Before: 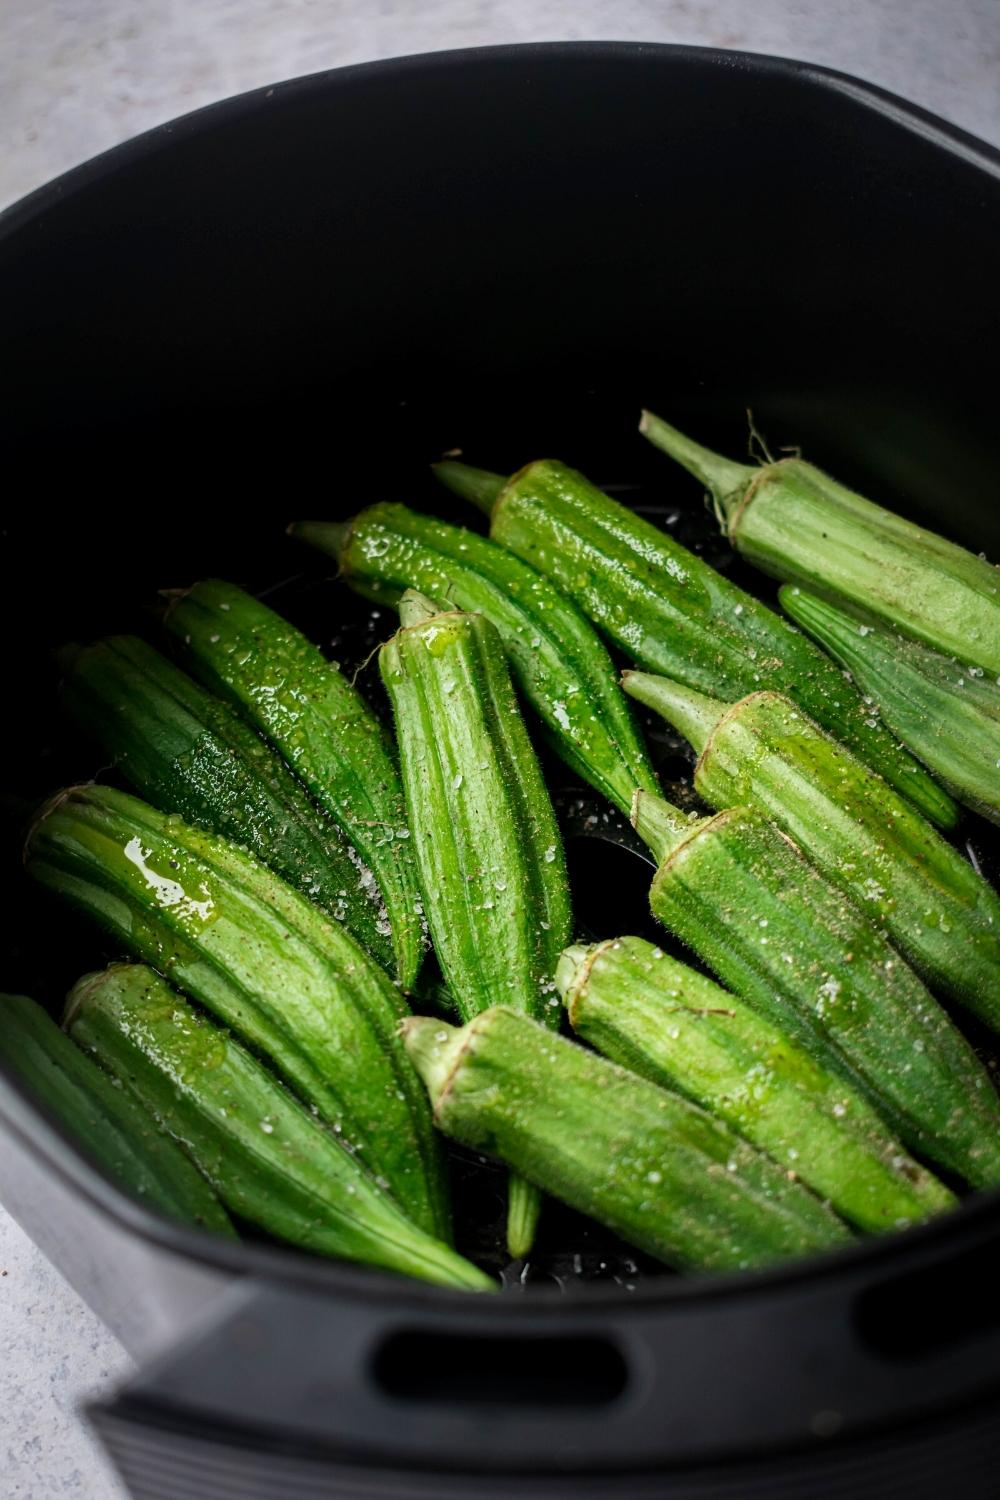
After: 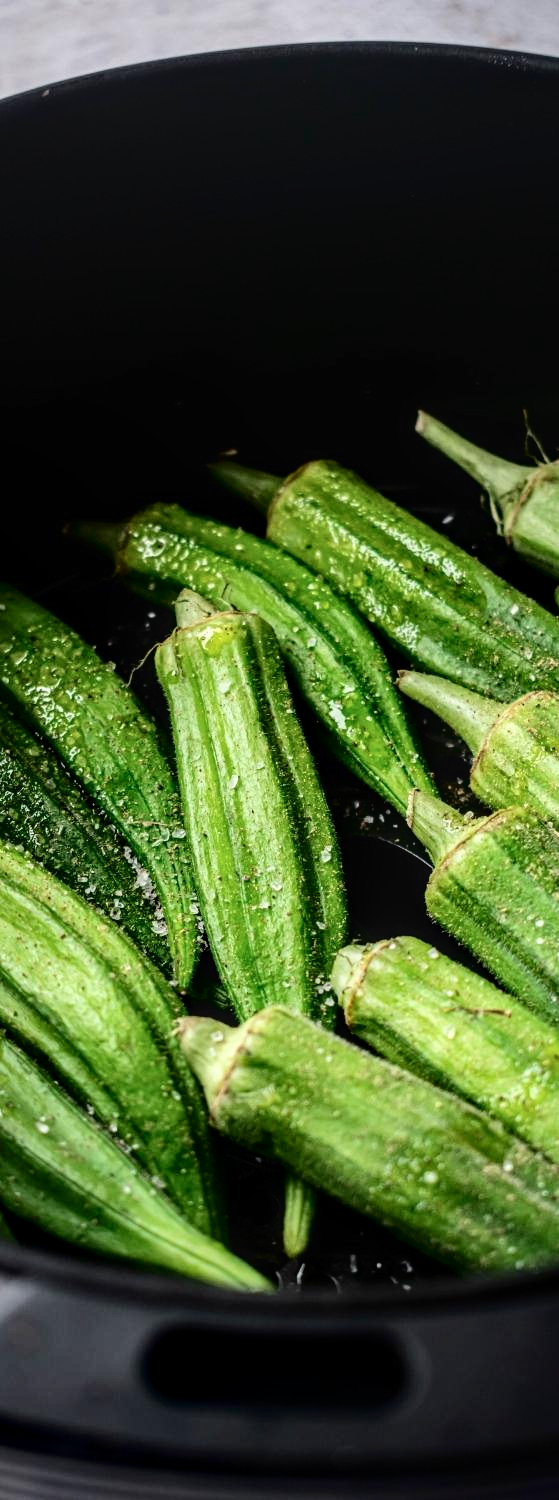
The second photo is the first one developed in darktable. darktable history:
tone curve: curves: ch0 [(0, 0) (0.003, 0.003) (0.011, 0.005) (0.025, 0.008) (0.044, 0.012) (0.069, 0.02) (0.1, 0.031) (0.136, 0.047) (0.177, 0.088) (0.224, 0.141) (0.277, 0.222) (0.335, 0.32) (0.399, 0.422) (0.468, 0.523) (0.543, 0.621) (0.623, 0.715) (0.709, 0.796) (0.801, 0.88) (0.898, 0.962) (1, 1)], color space Lab, independent channels, preserve colors none
crop and rotate: left 22.43%, right 21.577%
local contrast: on, module defaults
